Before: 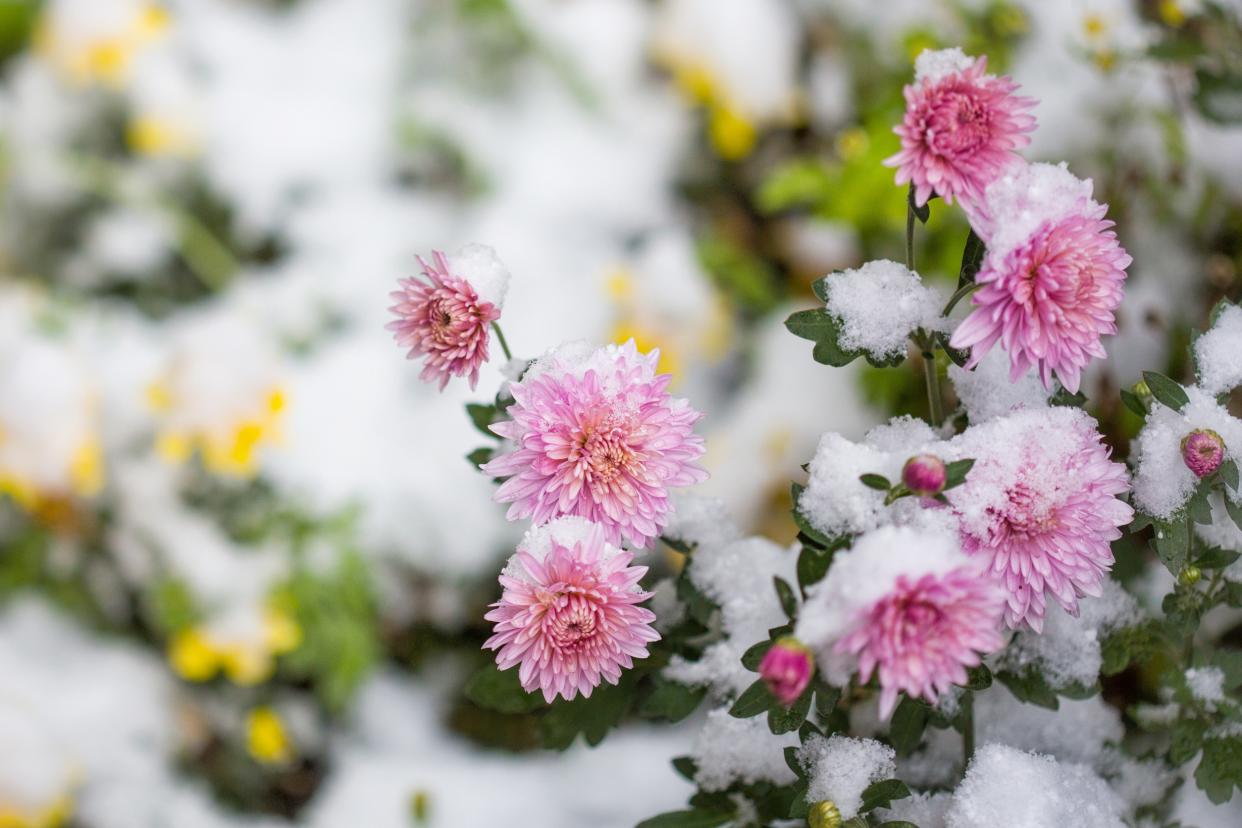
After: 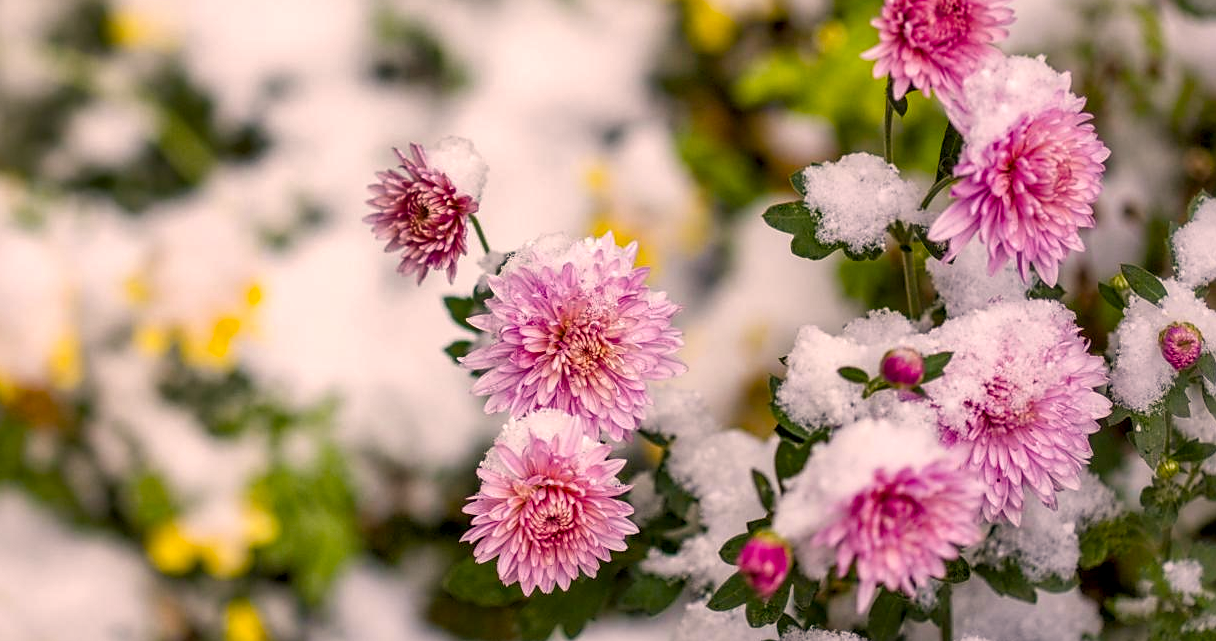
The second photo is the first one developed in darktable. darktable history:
color correction: highlights a* 12.08, highlights b* 12.08
sharpen: radius 1.825, amount 0.412, threshold 1.5
shadows and highlights: highlights color adjustment 38.93%, soften with gaussian
color balance rgb: perceptual saturation grading › global saturation 13.54%, perceptual saturation grading › highlights -25.636%, perceptual saturation grading › shadows 29.532%, global vibrance 20%
local contrast: detail 130%
crop and rotate: left 1.829%, top 12.938%, right 0.194%, bottom 9.538%
